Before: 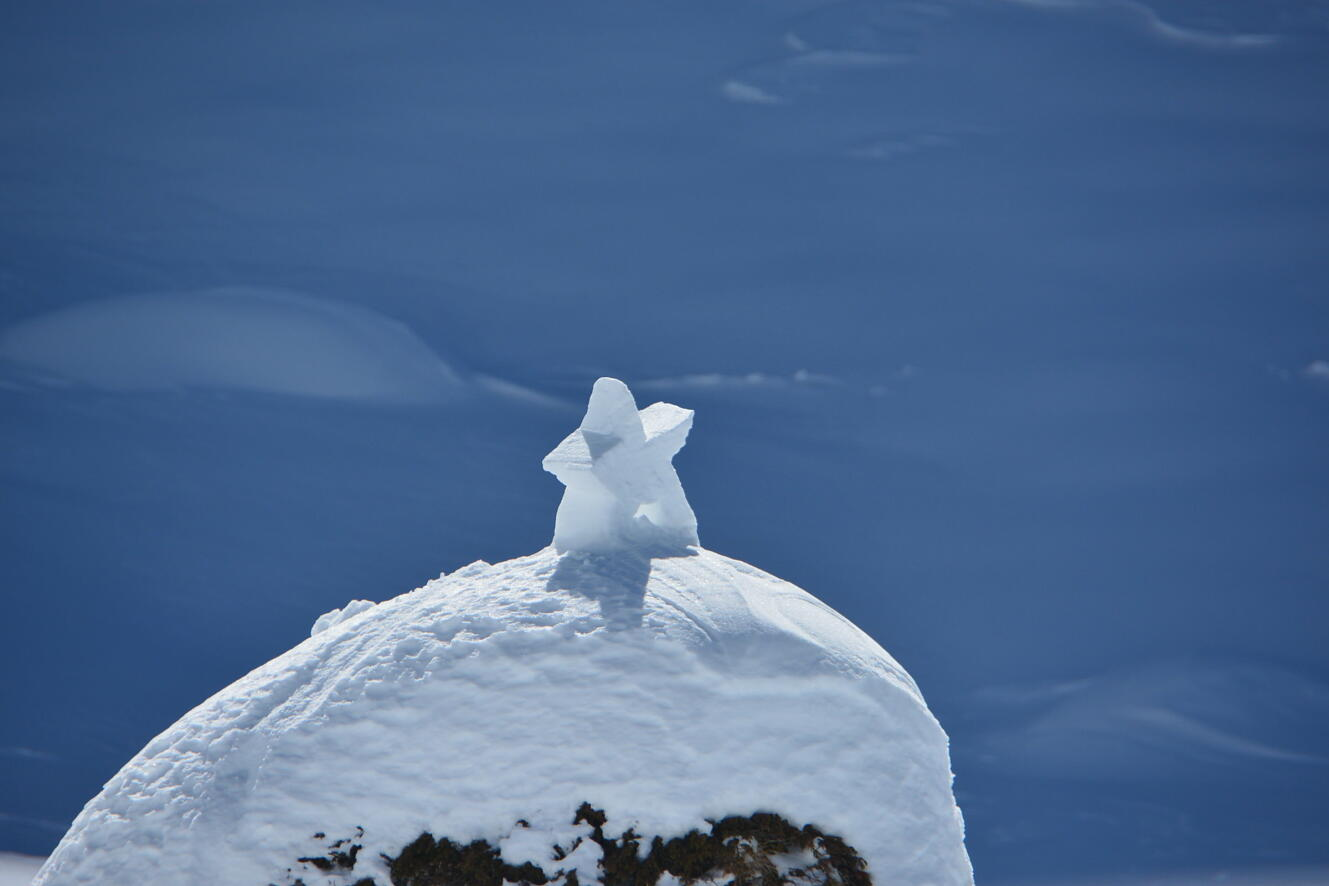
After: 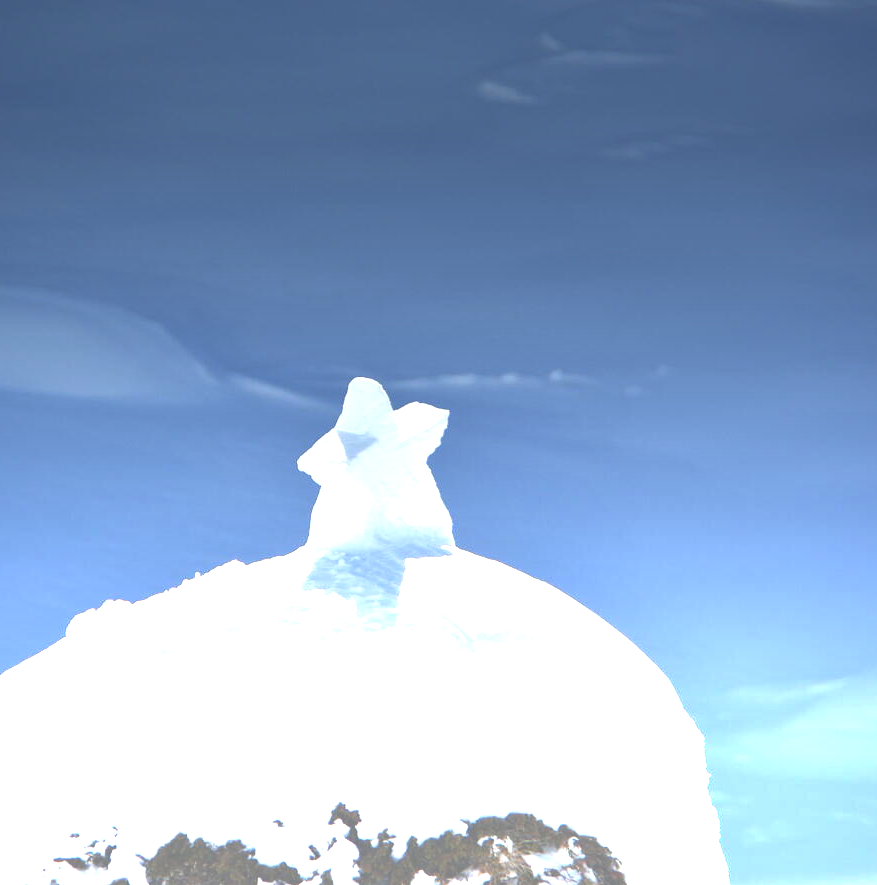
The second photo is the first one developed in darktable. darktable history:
exposure: black level correction -0.023, exposure -0.039 EV, compensate highlight preservation false
crop and rotate: left 18.442%, right 15.508%
graduated density: density -3.9 EV
